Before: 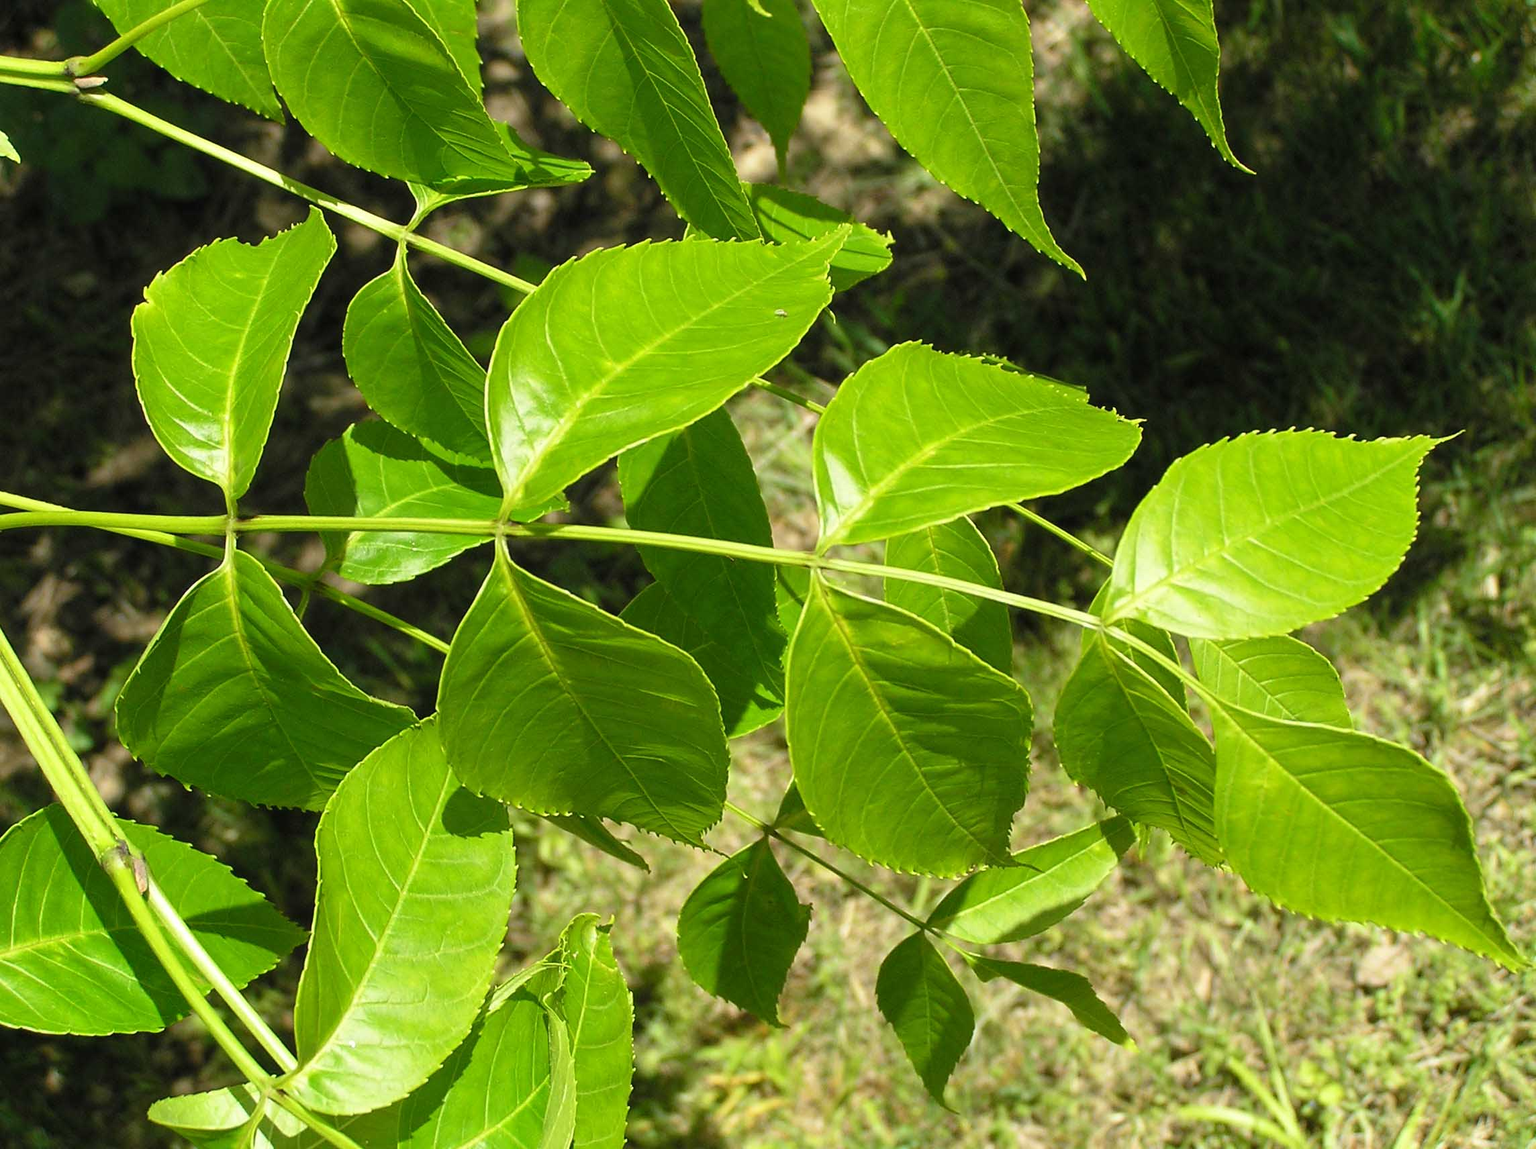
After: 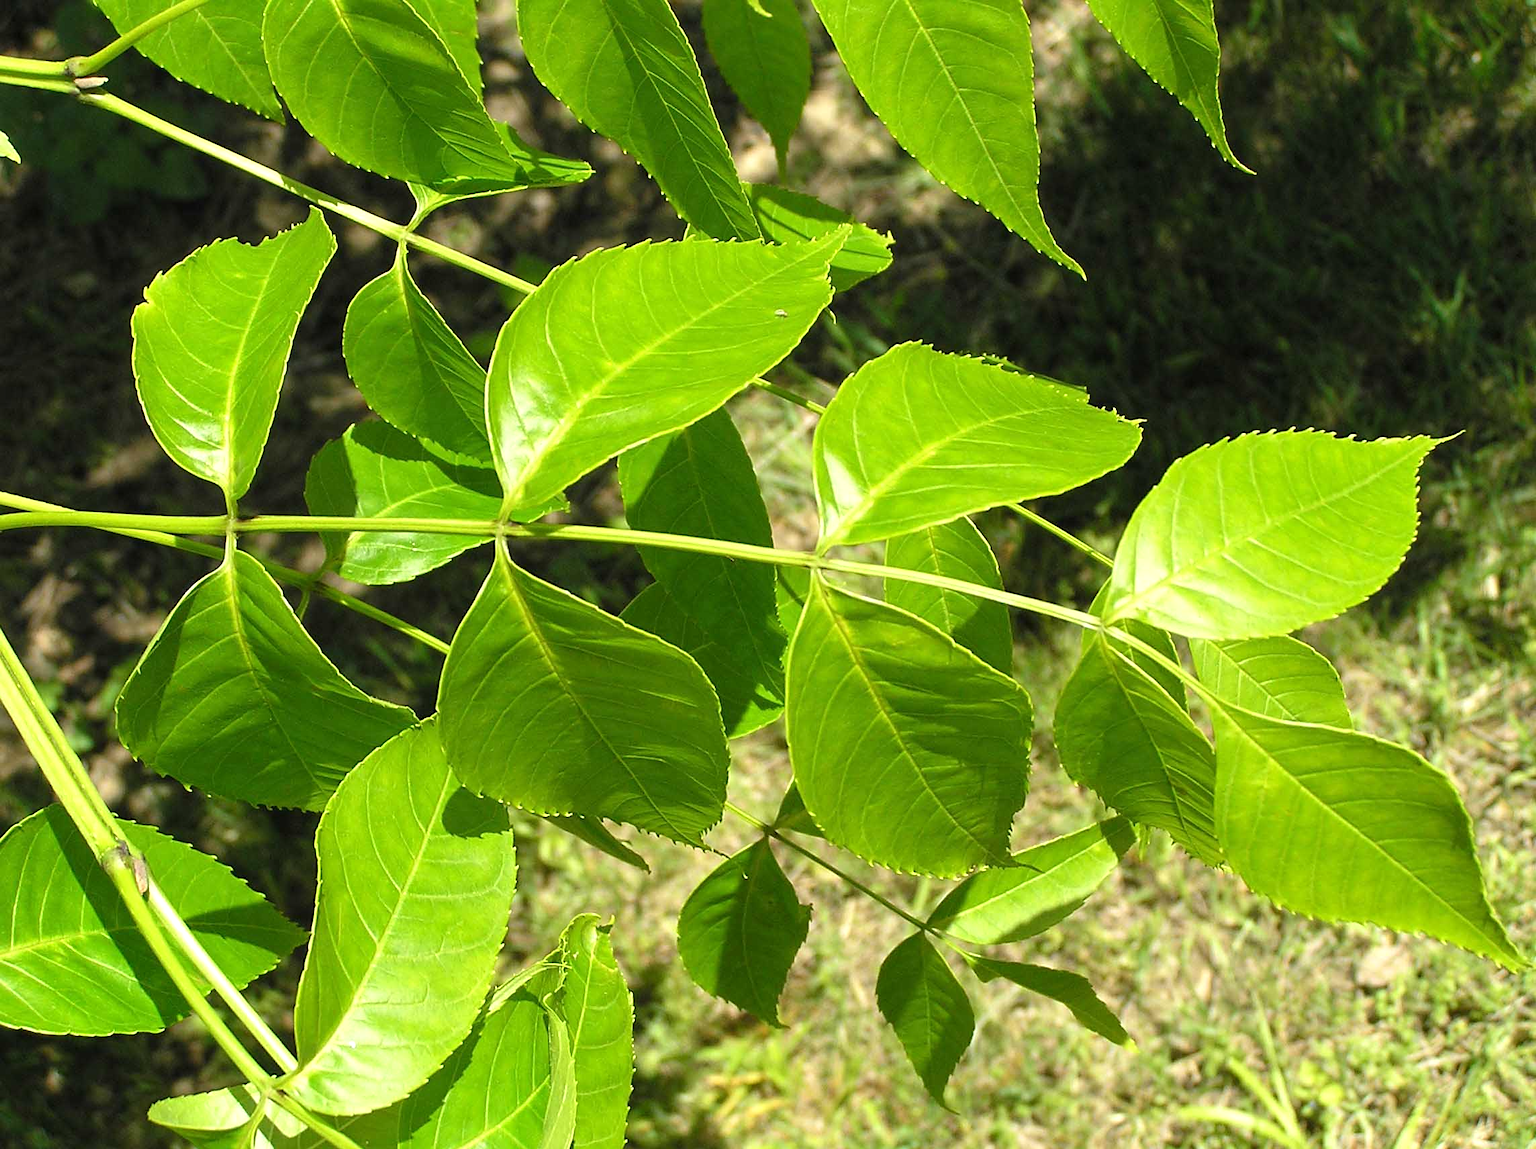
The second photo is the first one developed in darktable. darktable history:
sharpen: amount 0.2
exposure: exposure 0.258 EV, compensate highlight preservation false
